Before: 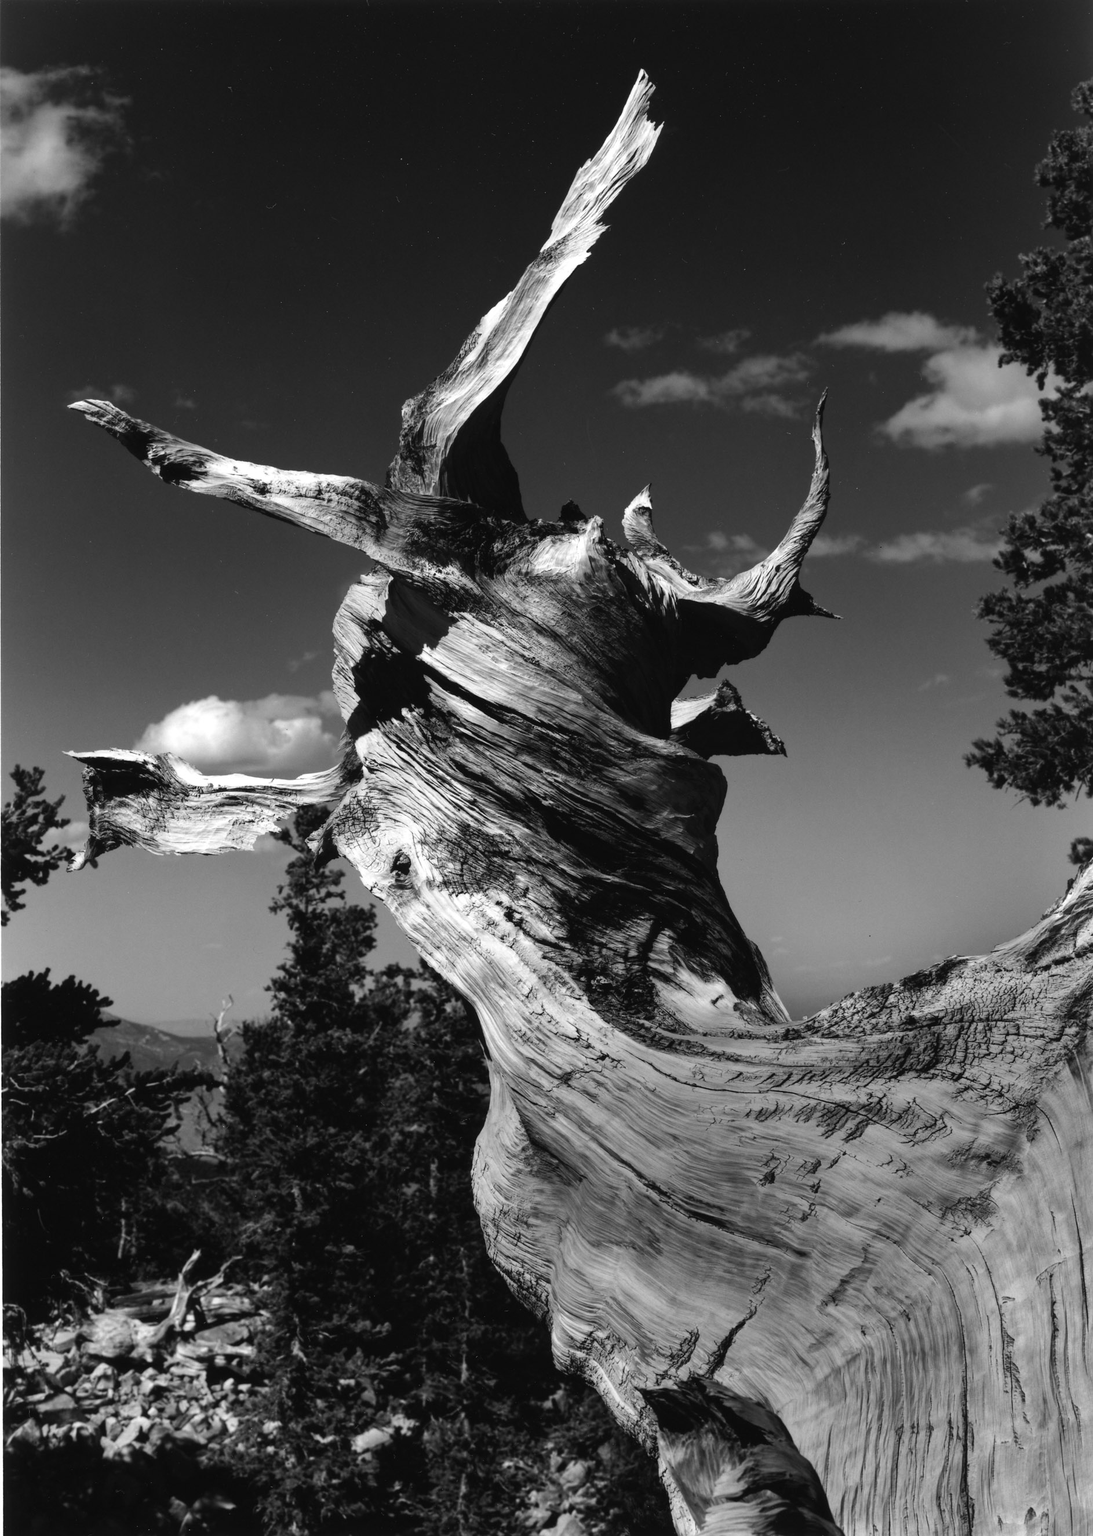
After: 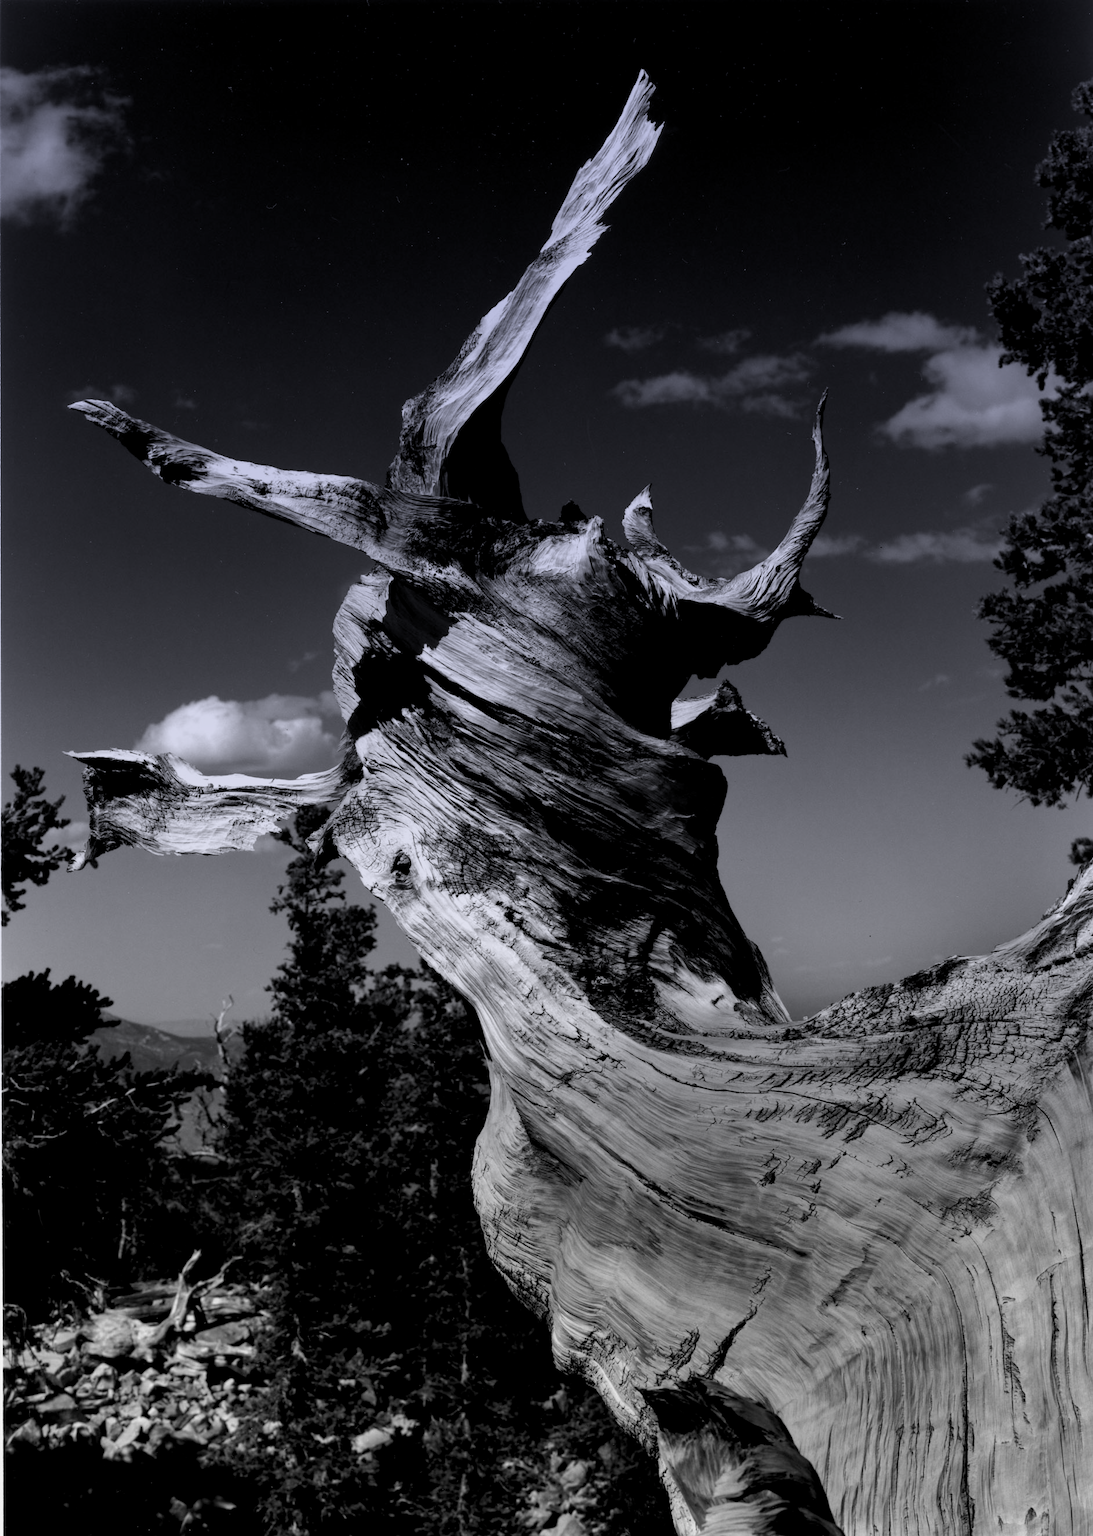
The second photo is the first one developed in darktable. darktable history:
graduated density: hue 238.83°, saturation 50%
exposure: black level correction 0.009, exposure -0.159 EV, compensate highlight preservation false
